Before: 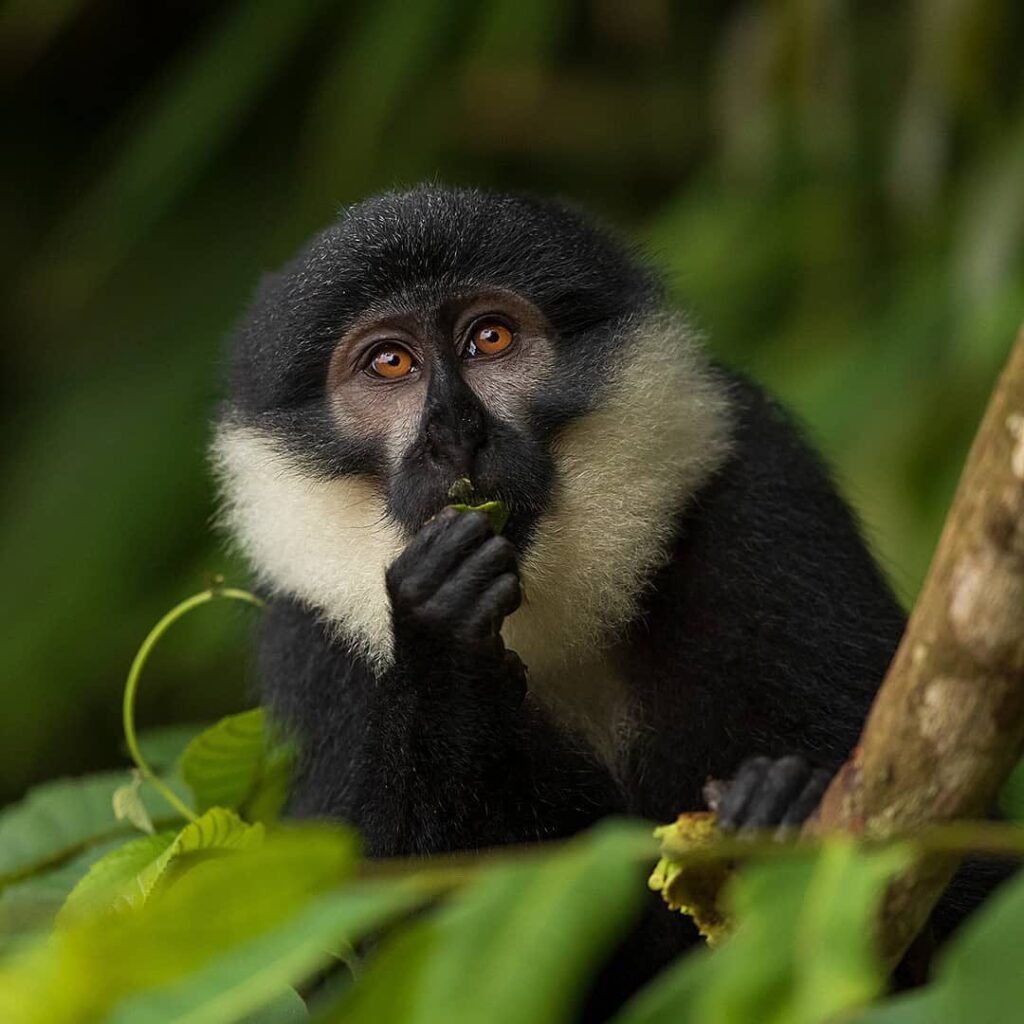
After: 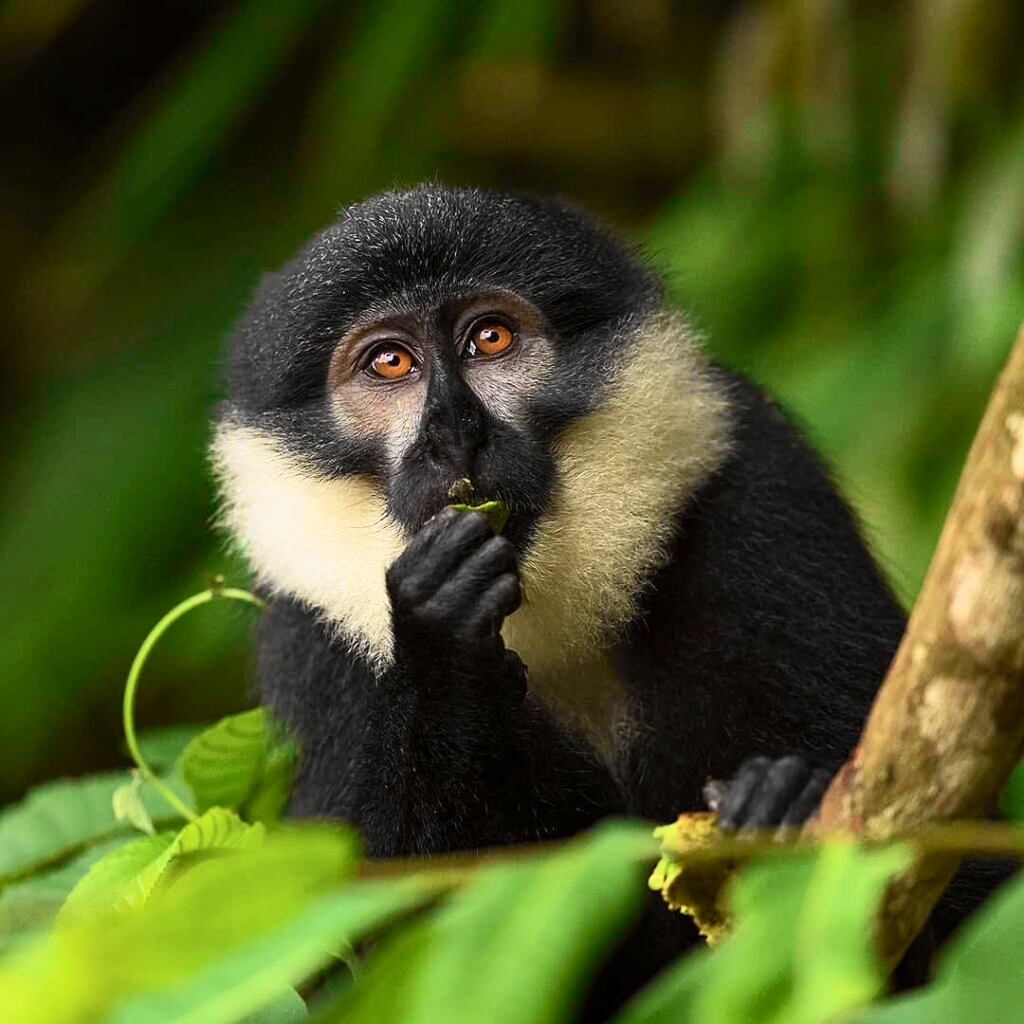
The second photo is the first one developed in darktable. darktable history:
tone curve: curves: ch0 [(0, 0) (0.055, 0.05) (0.258, 0.287) (0.434, 0.526) (0.517, 0.648) (0.745, 0.874) (1, 1)]; ch1 [(0, 0) (0.346, 0.307) (0.418, 0.383) (0.46, 0.439) (0.482, 0.493) (0.502, 0.503) (0.517, 0.514) (0.55, 0.561) (0.588, 0.603) (0.646, 0.688) (1, 1)]; ch2 [(0, 0) (0.346, 0.34) (0.431, 0.45) (0.485, 0.499) (0.5, 0.503) (0.527, 0.525) (0.545, 0.562) (0.679, 0.706) (1, 1)], color space Lab, independent channels, preserve colors none
base curve: curves: ch0 [(0, 0) (0.666, 0.806) (1, 1)], preserve colors none
